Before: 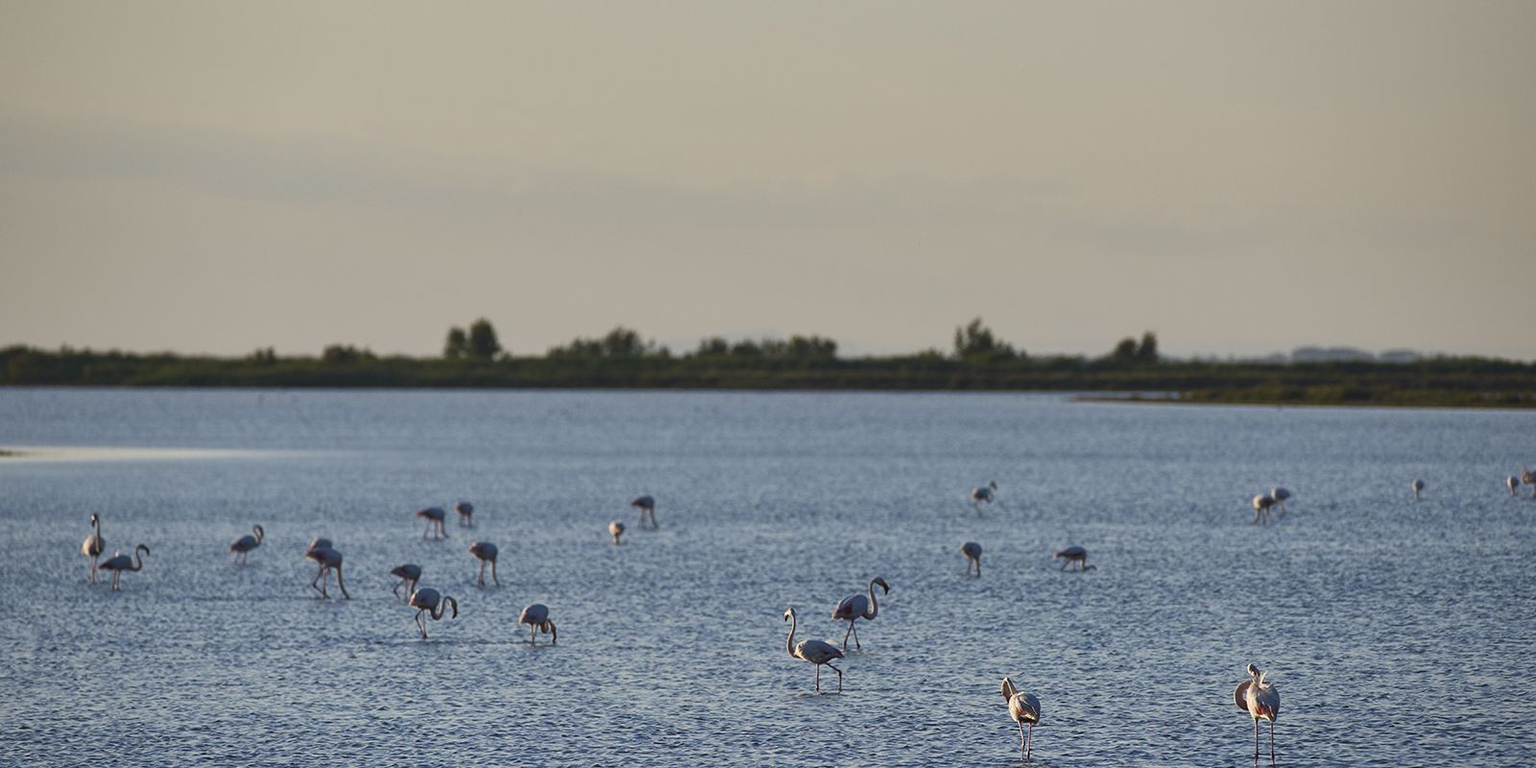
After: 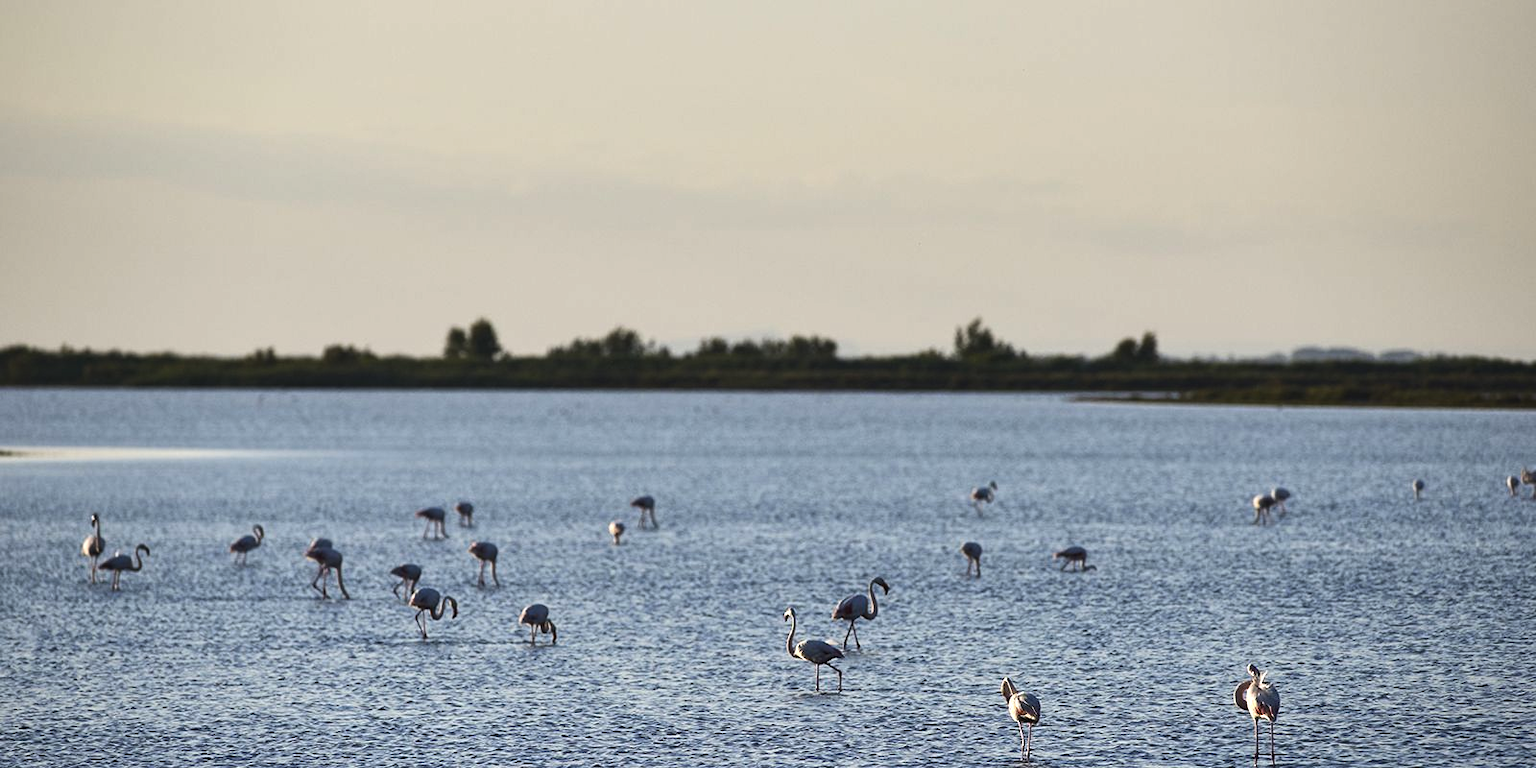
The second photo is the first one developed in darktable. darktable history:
white balance: red 1, blue 1
tone equalizer: -8 EV -0.75 EV, -7 EV -0.7 EV, -6 EV -0.6 EV, -5 EV -0.4 EV, -3 EV 0.4 EV, -2 EV 0.6 EV, -1 EV 0.7 EV, +0 EV 0.75 EV, edges refinement/feathering 500, mask exposure compensation -1.57 EV, preserve details no
